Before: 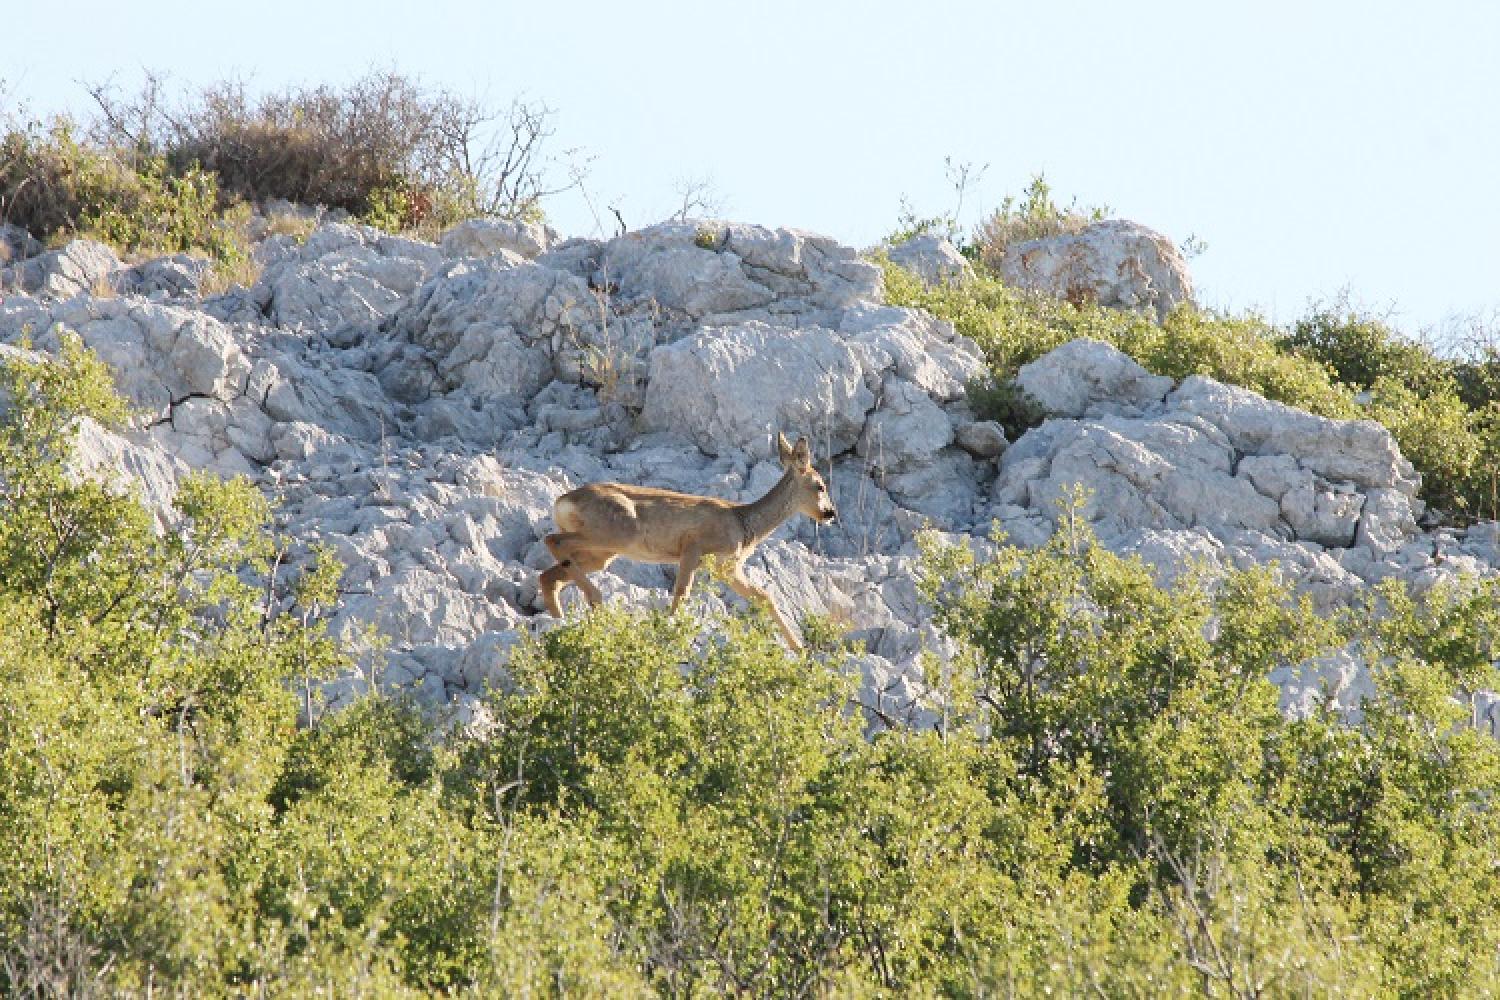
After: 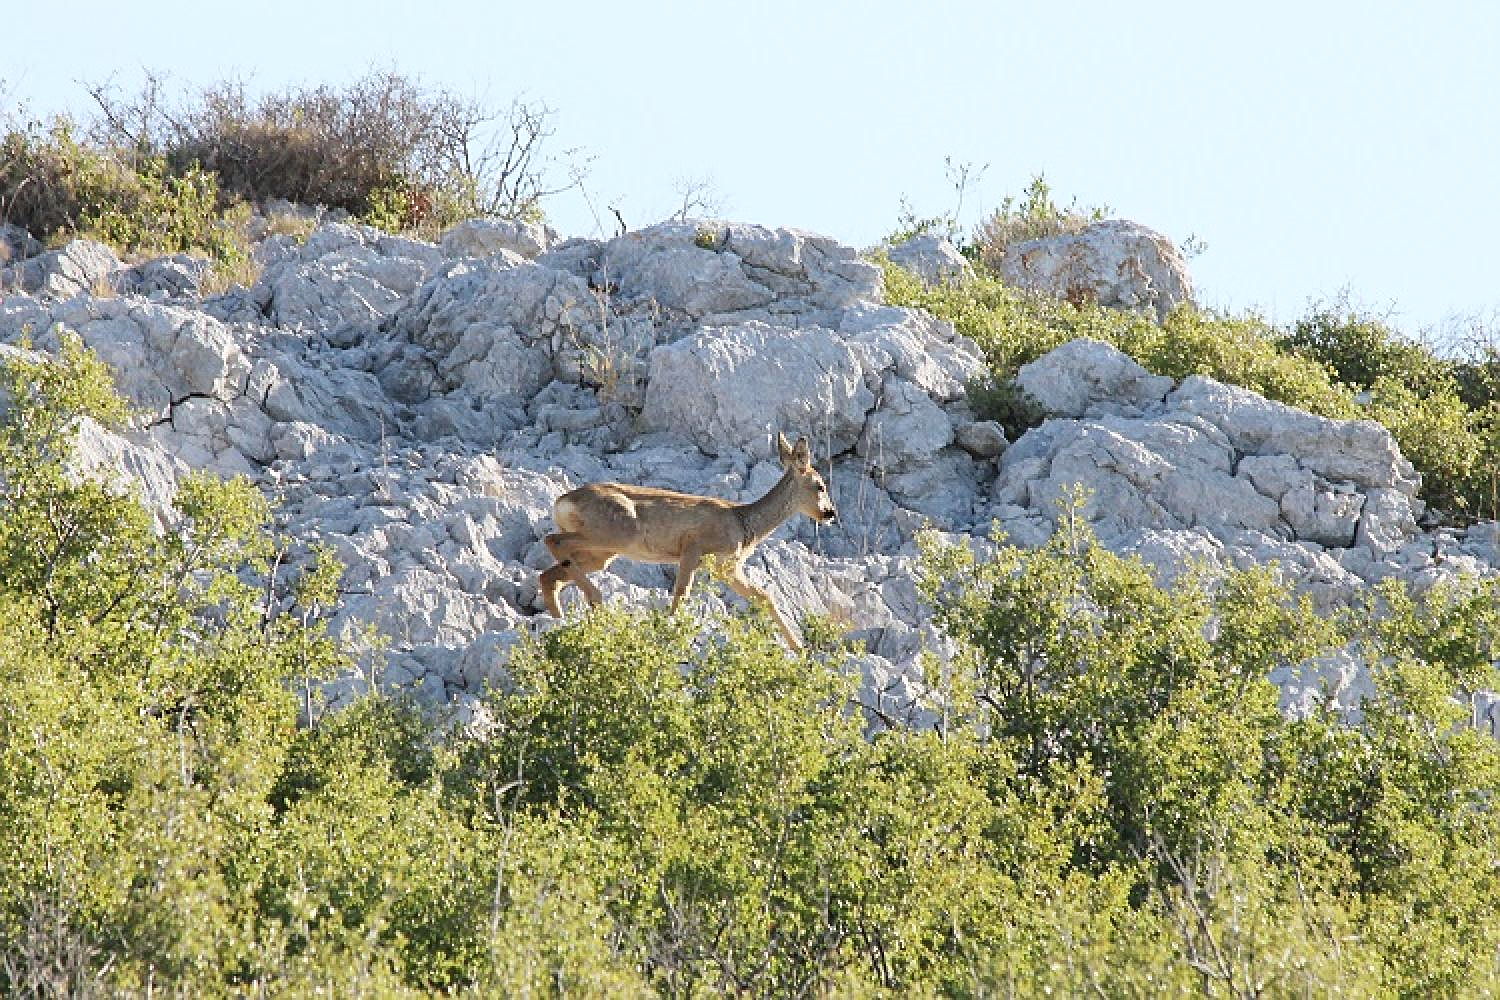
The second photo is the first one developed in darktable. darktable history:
sharpen: on, module defaults
white balance: red 0.988, blue 1.017
